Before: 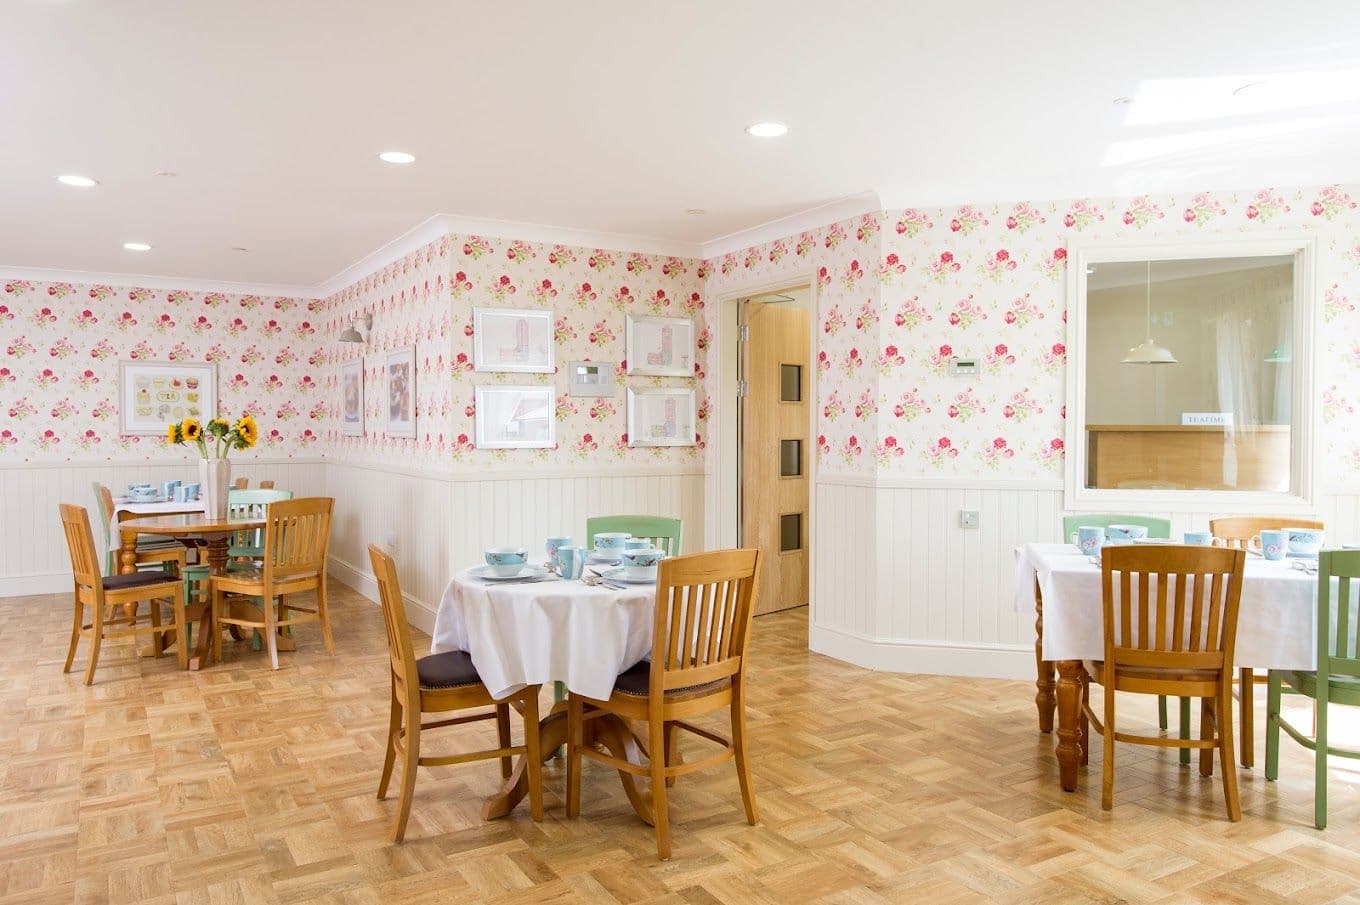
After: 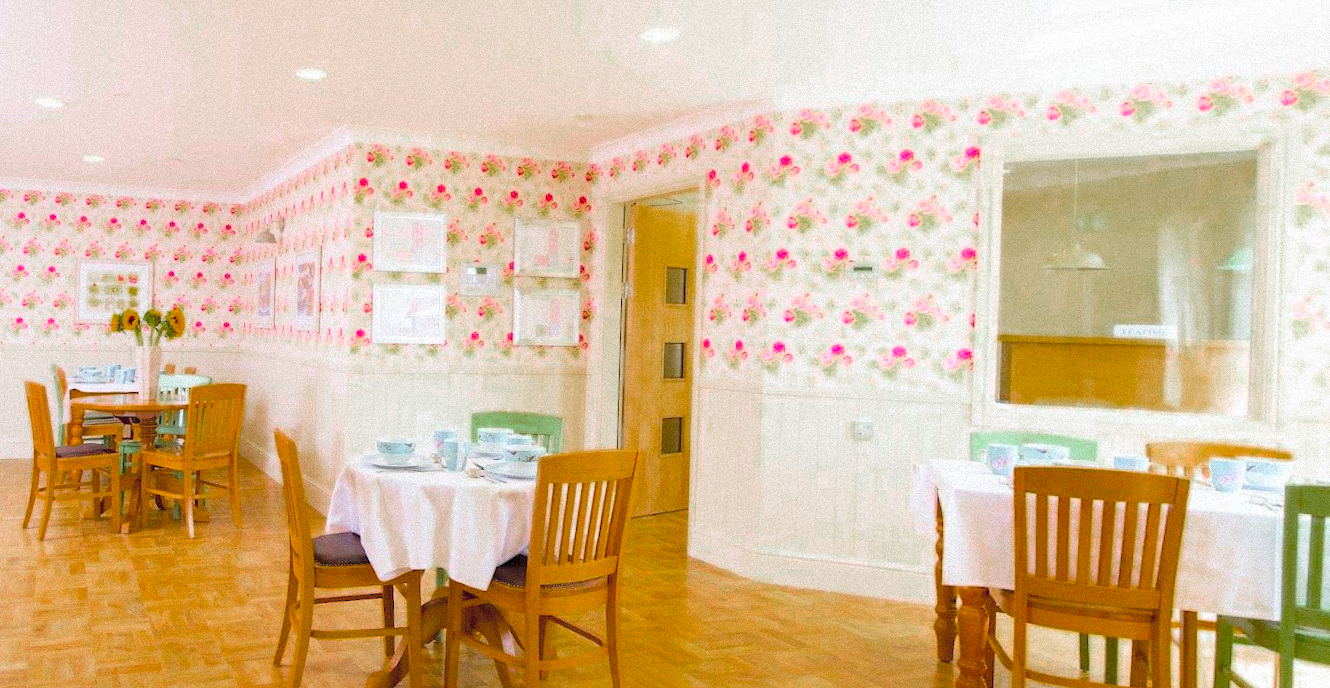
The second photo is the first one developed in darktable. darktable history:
crop and rotate: top 5.609%, bottom 5.609%
rotate and perspective: rotation 1.69°, lens shift (vertical) -0.023, lens shift (horizontal) -0.291, crop left 0.025, crop right 0.988, crop top 0.092, crop bottom 0.842
global tonemap: drago (0.7, 100)
color balance: output saturation 98.5%
grain: mid-tones bias 0%
color zones: curves: ch0 [(0, 0.48) (0.209, 0.398) (0.305, 0.332) (0.429, 0.493) (0.571, 0.5) (0.714, 0.5) (0.857, 0.5) (1, 0.48)]; ch1 [(0, 0.633) (0.143, 0.586) (0.286, 0.489) (0.429, 0.448) (0.571, 0.31) (0.714, 0.335) (0.857, 0.492) (1, 0.633)]; ch2 [(0, 0.448) (0.143, 0.498) (0.286, 0.5) (0.429, 0.5) (0.571, 0.5) (0.714, 0.5) (0.857, 0.5) (1, 0.448)]
color balance rgb: perceptual saturation grading › global saturation 36%, perceptual brilliance grading › global brilliance 10%, global vibrance 20%
white balance: emerald 1
